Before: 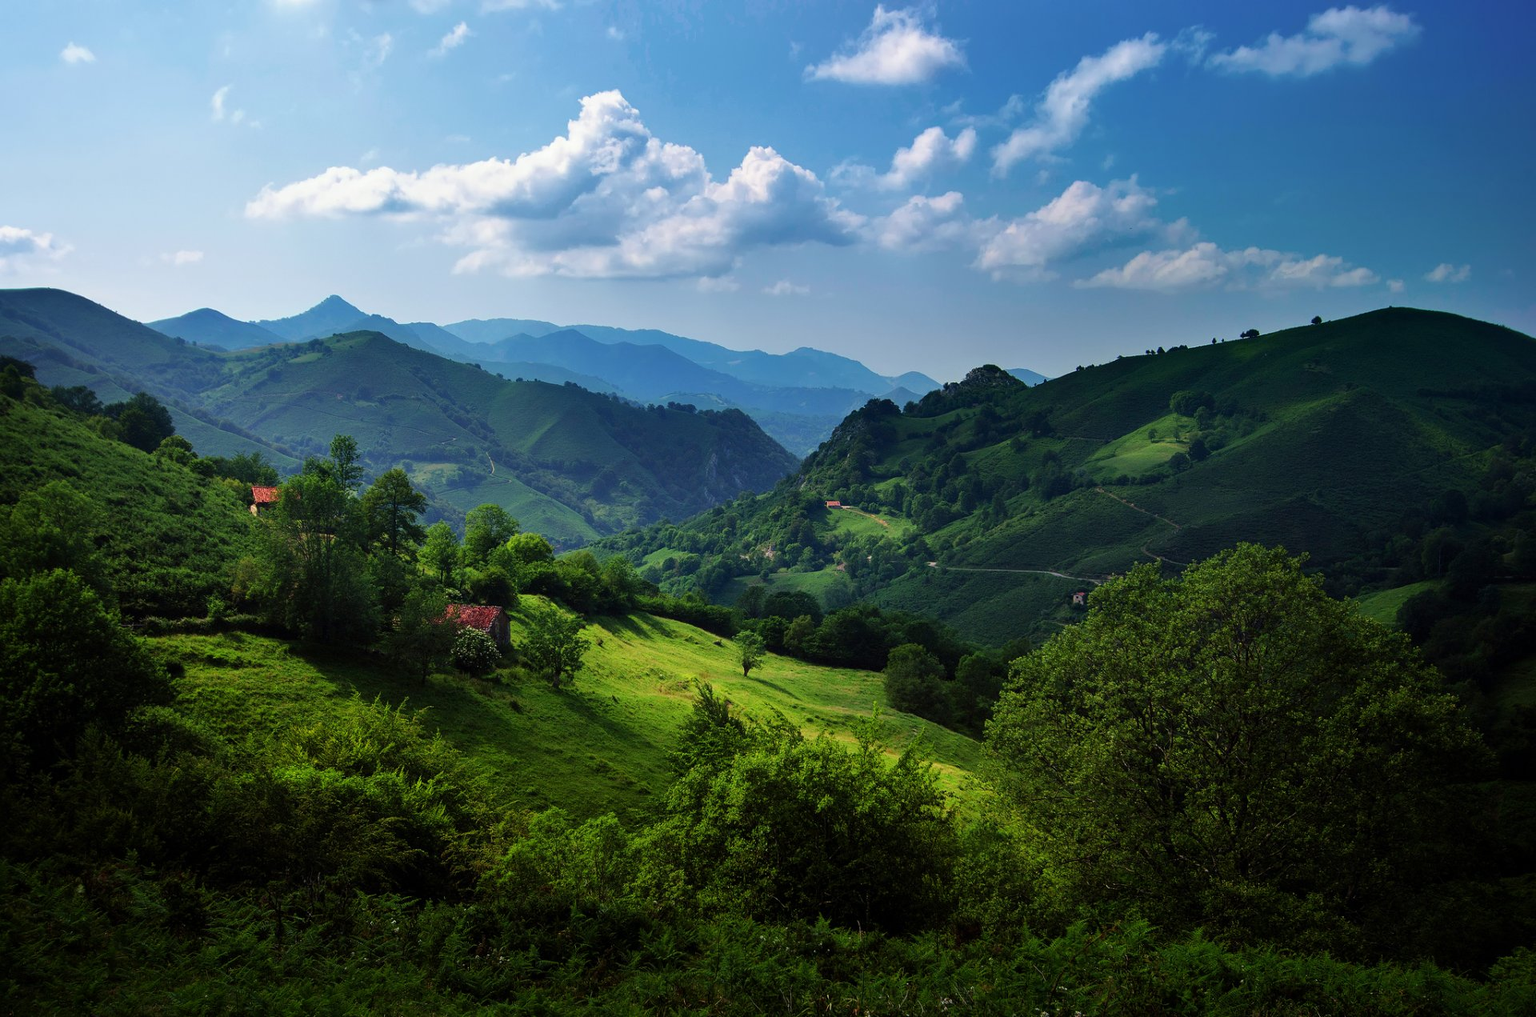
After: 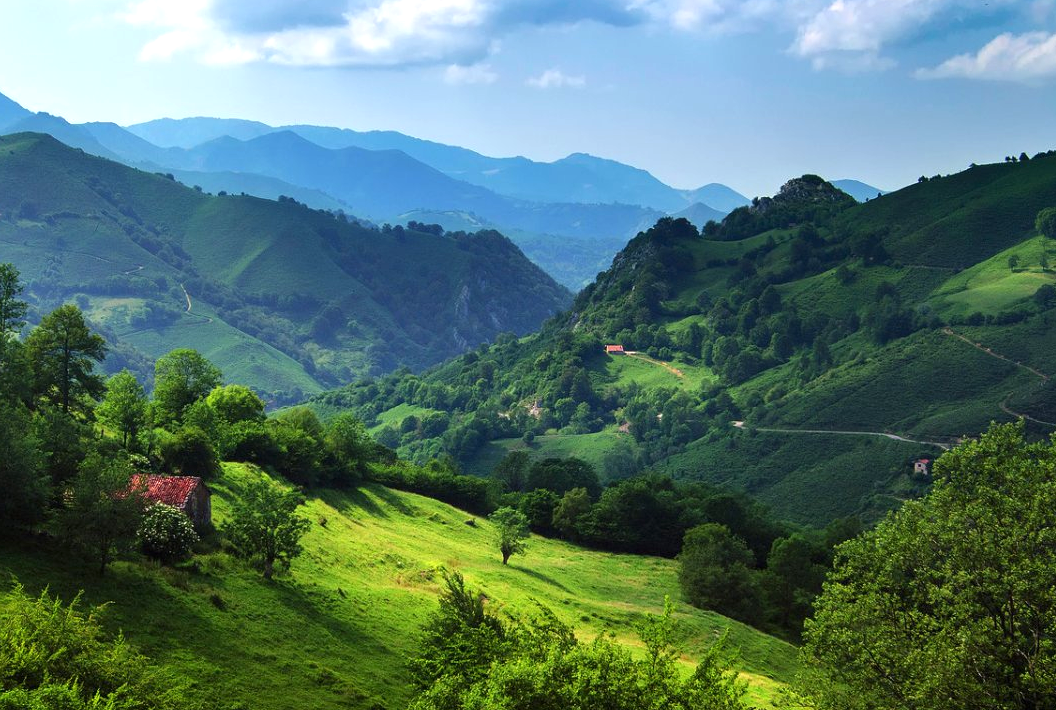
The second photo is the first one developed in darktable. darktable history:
exposure: black level correction 0, exposure 0.692 EV, compensate highlight preservation false
crop and rotate: left 22.275%, top 22.162%, right 22.674%, bottom 21.97%
